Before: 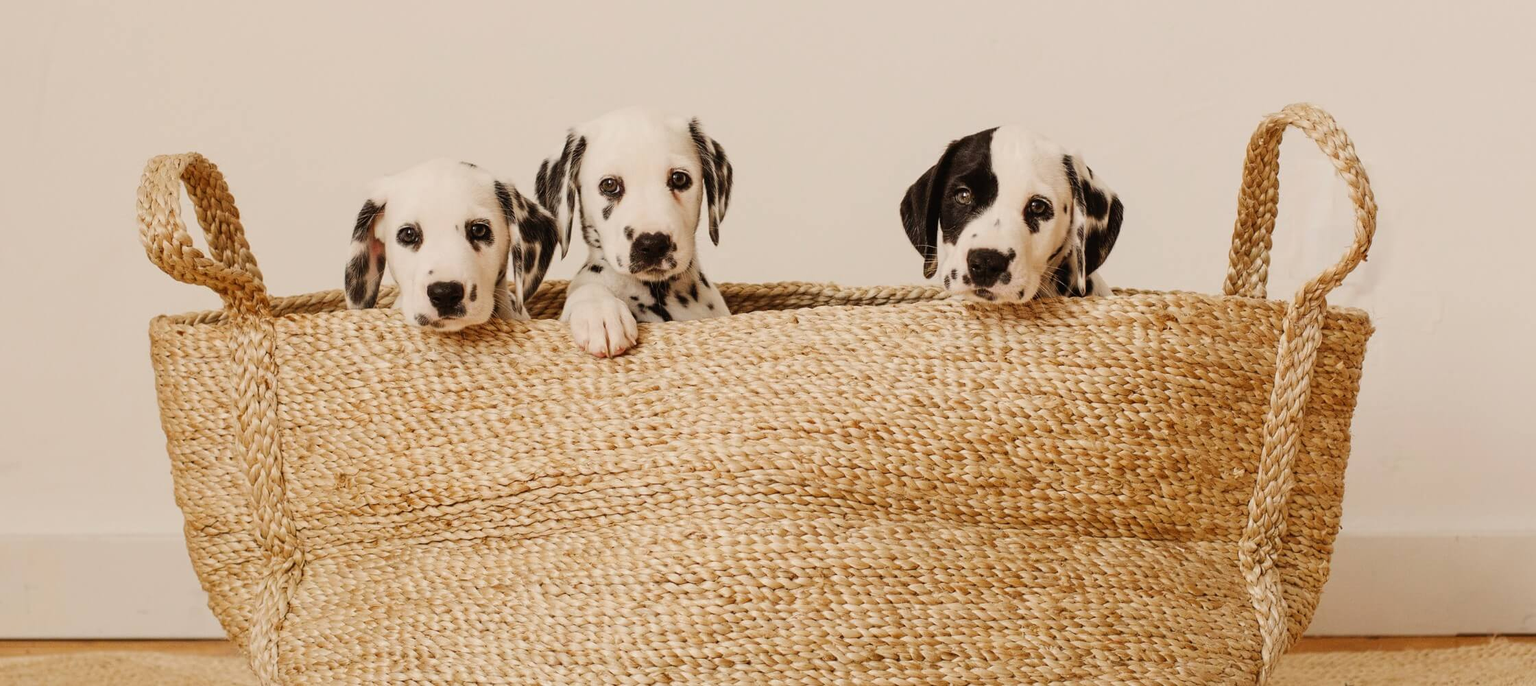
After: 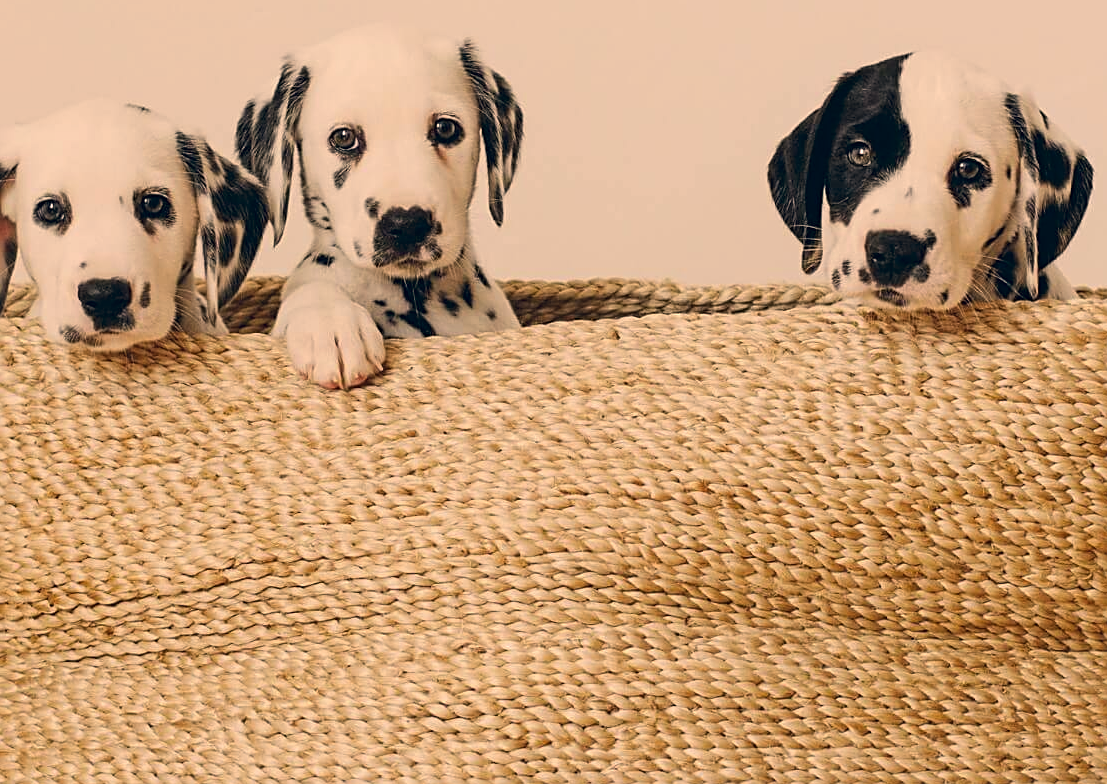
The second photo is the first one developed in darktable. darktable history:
crop and rotate: angle 0.02°, left 24.353%, top 13.219%, right 26.156%, bottom 8.224%
color correction: highlights a* 10.32, highlights b* 14.66, shadows a* -9.59, shadows b* -15.02
sharpen: on, module defaults
